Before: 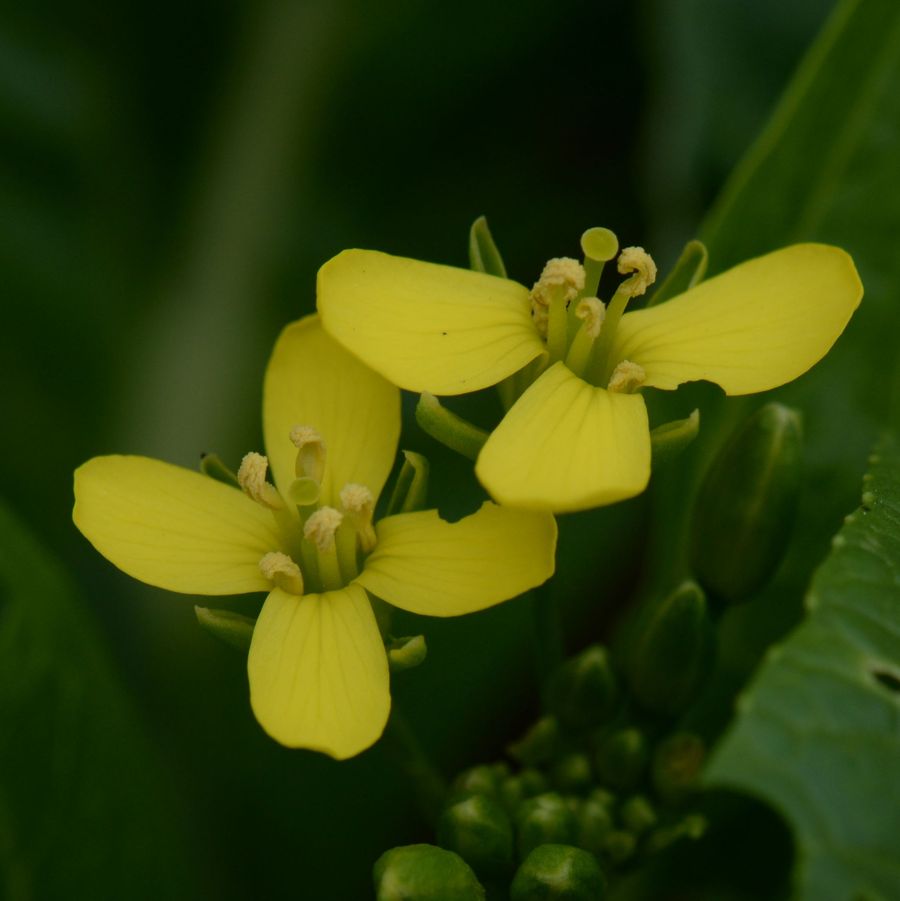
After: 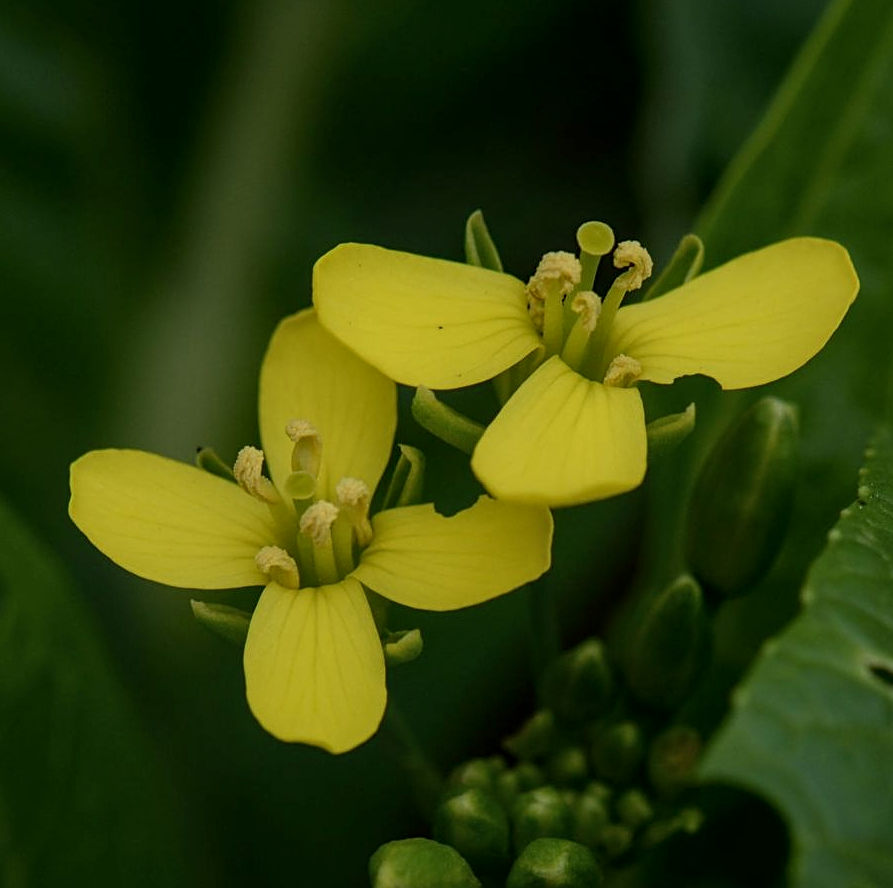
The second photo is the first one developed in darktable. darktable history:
crop: left 0.483%, top 0.743%, right 0.189%, bottom 0.599%
local contrast: on, module defaults
sharpen: on, module defaults
